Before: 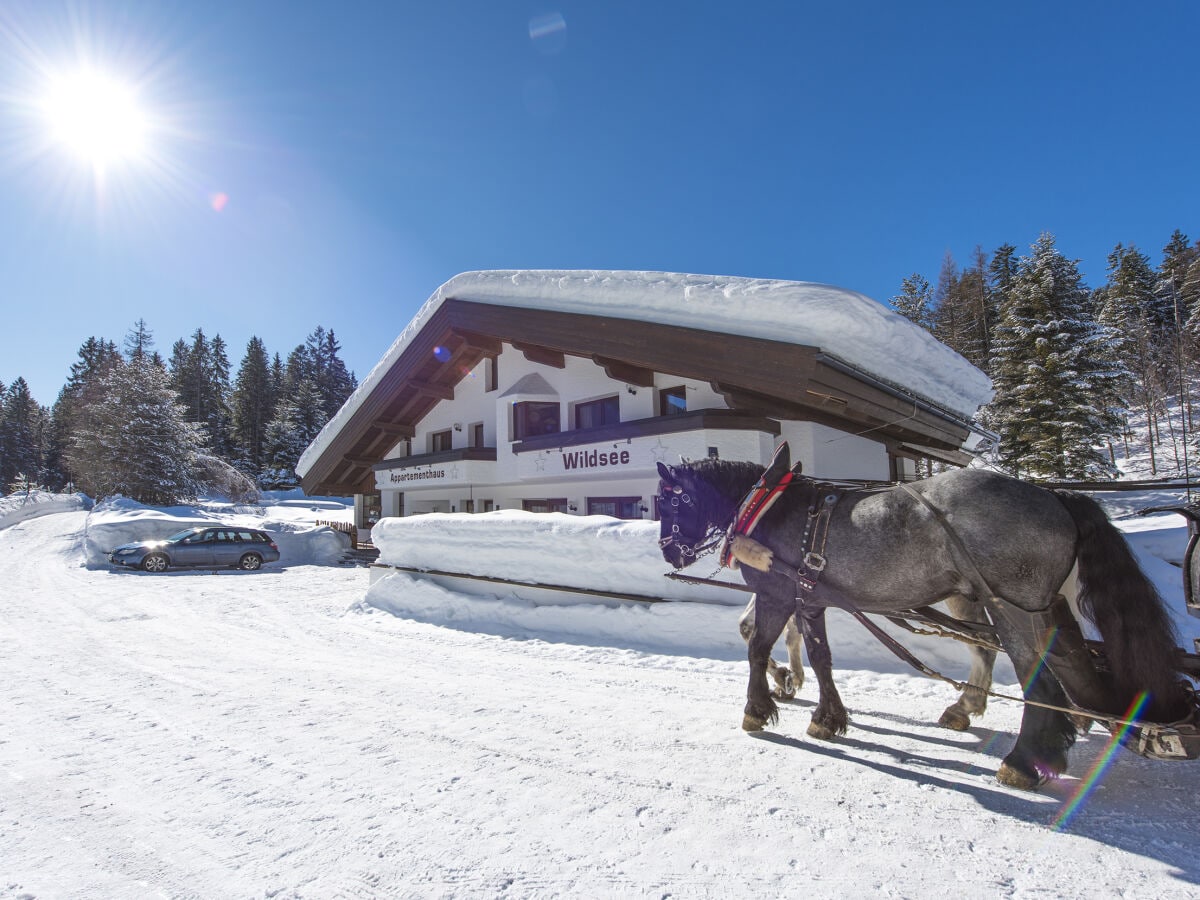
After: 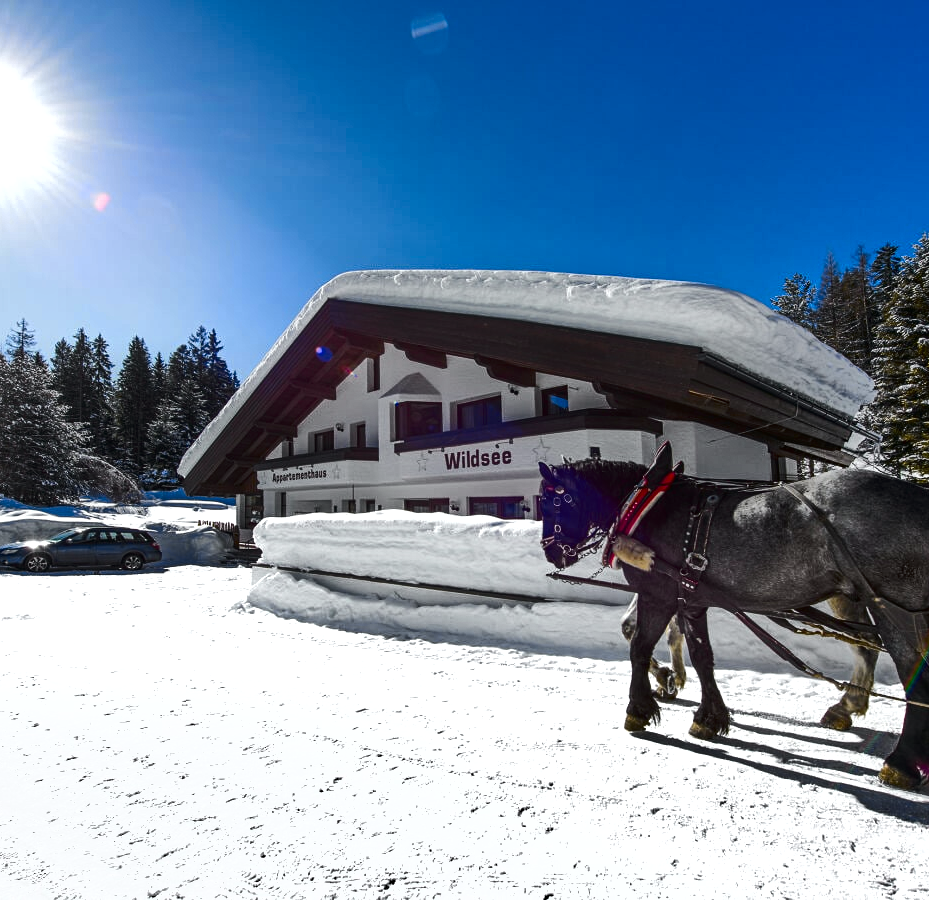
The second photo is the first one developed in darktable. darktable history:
exposure: black level correction 0, exposure 0.5 EV, compensate exposure bias true, compensate highlight preservation false
tone curve: curves: ch0 [(0, 0) (0.037, 0.011) (0.131, 0.108) (0.279, 0.279) (0.476, 0.554) (0.617, 0.693) (0.704, 0.77) (0.813, 0.852) (0.916, 0.924) (1, 0.993)]; ch1 [(0, 0) (0.318, 0.278) (0.444, 0.427) (0.493, 0.492) (0.508, 0.502) (0.534, 0.531) (0.562, 0.571) (0.626, 0.667) (0.746, 0.764) (1, 1)]; ch2 [(0, 0) (0.316, 0.292) (0.381, 0.37) (0.423, 0.448) (0.476, 0.492) (0.502, 0.498) (0.522, 0.518) (0.533, 0.532) (0.586, 0.631) (0.634, 0.663) (0.7, 0.7) (0.861, 0.808) (1, 0.951)], color space Lab, independent channels, preserve colors none
crop: left 9.859%, right 12.641%
contrast brightness saturation: brightness -0.525
shadows and highlights: shadows color adjustment 99.16%, highlights color adjustment 0.652%, low approximation 0.01, soften with gaussian
contrast equalizer: octaves 7, y [[0.439, 0.44, 0.442, 0.457, 0.493, 0.498], [0.5 ×6], [0.5 ×6], [0 ×6], [0 ×6]]
